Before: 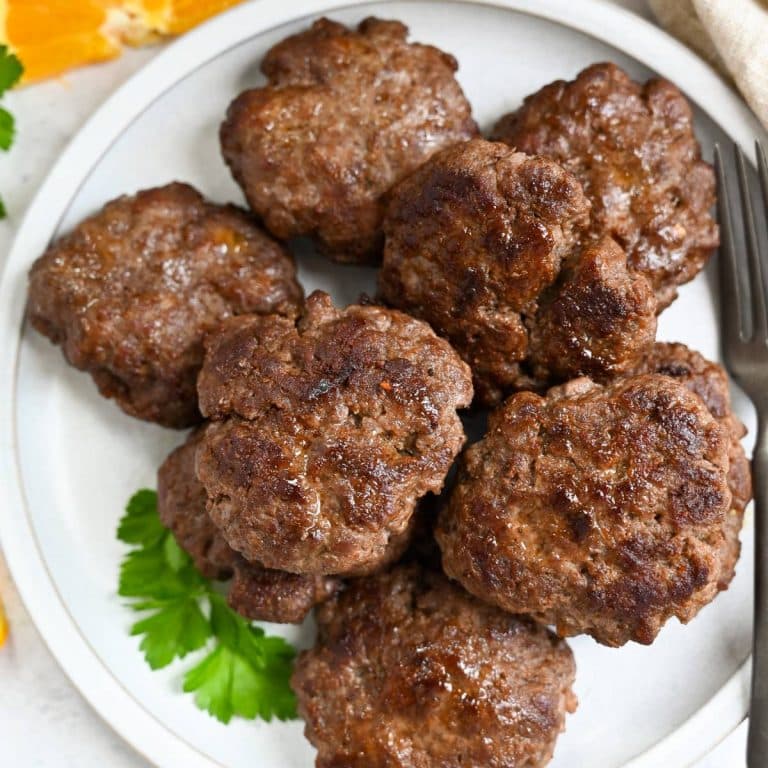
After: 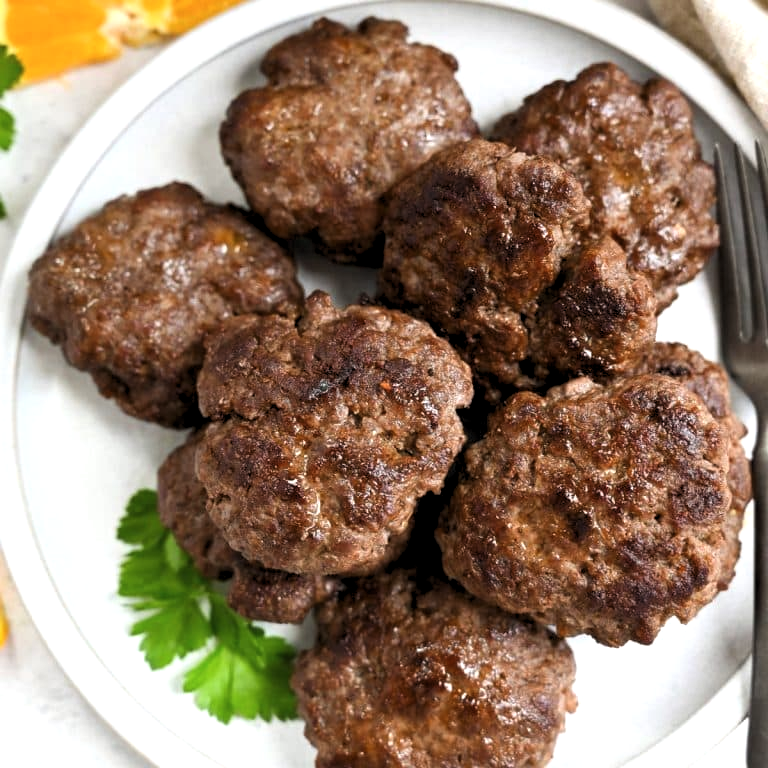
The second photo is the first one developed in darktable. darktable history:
levels: levels [0.062, 0.494, 0.925]
contrast brightness saturation: saturation -0.05
